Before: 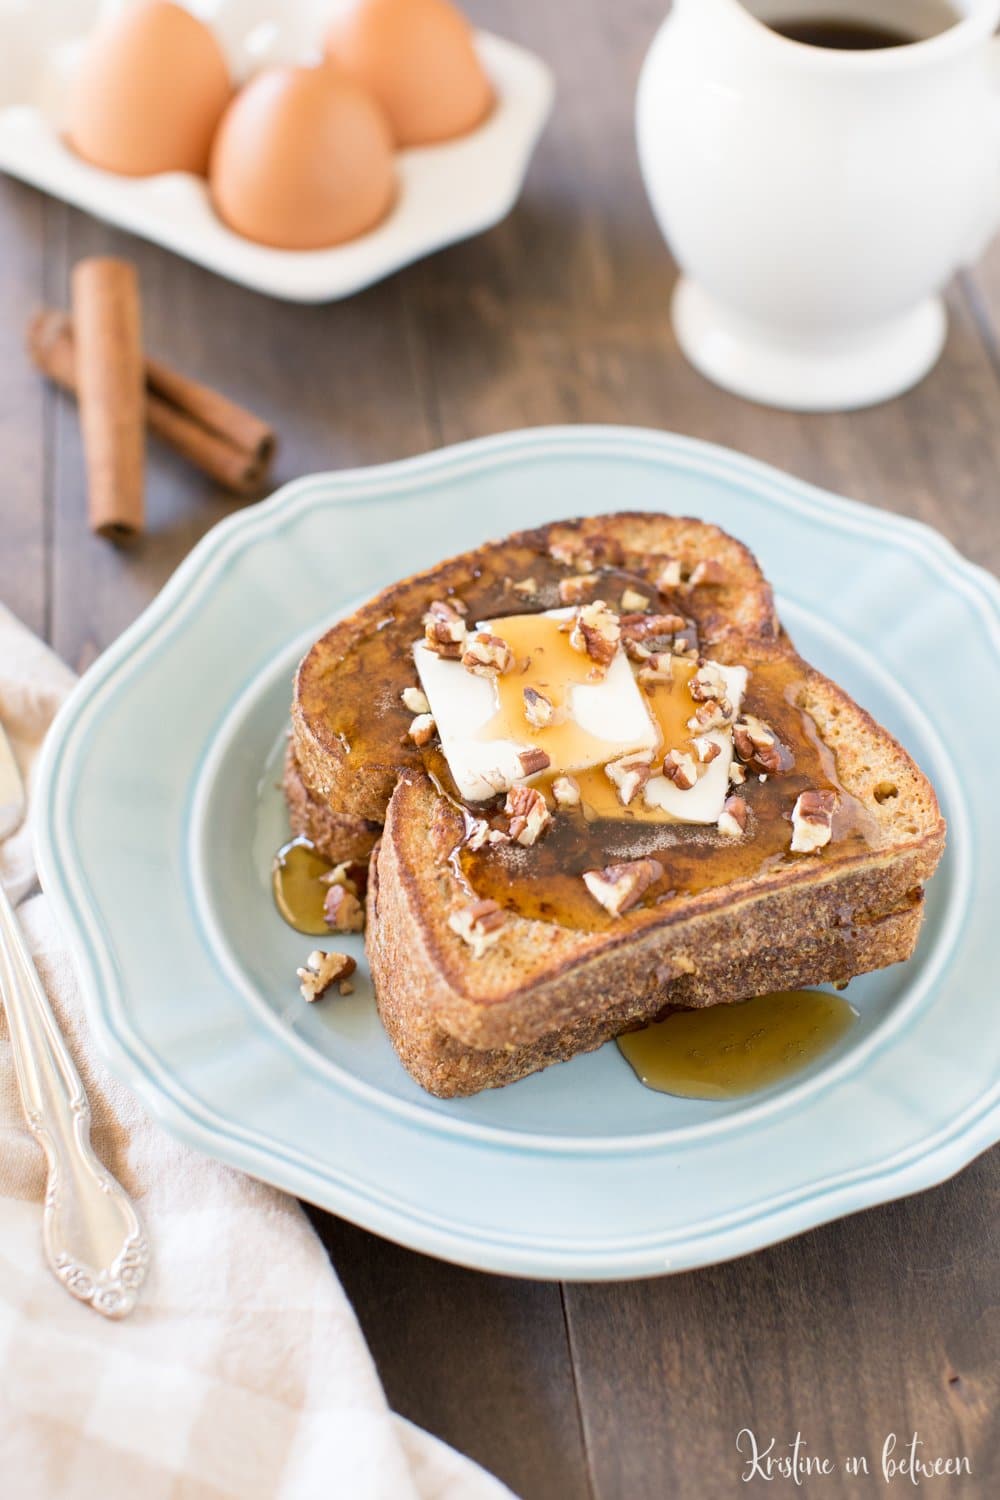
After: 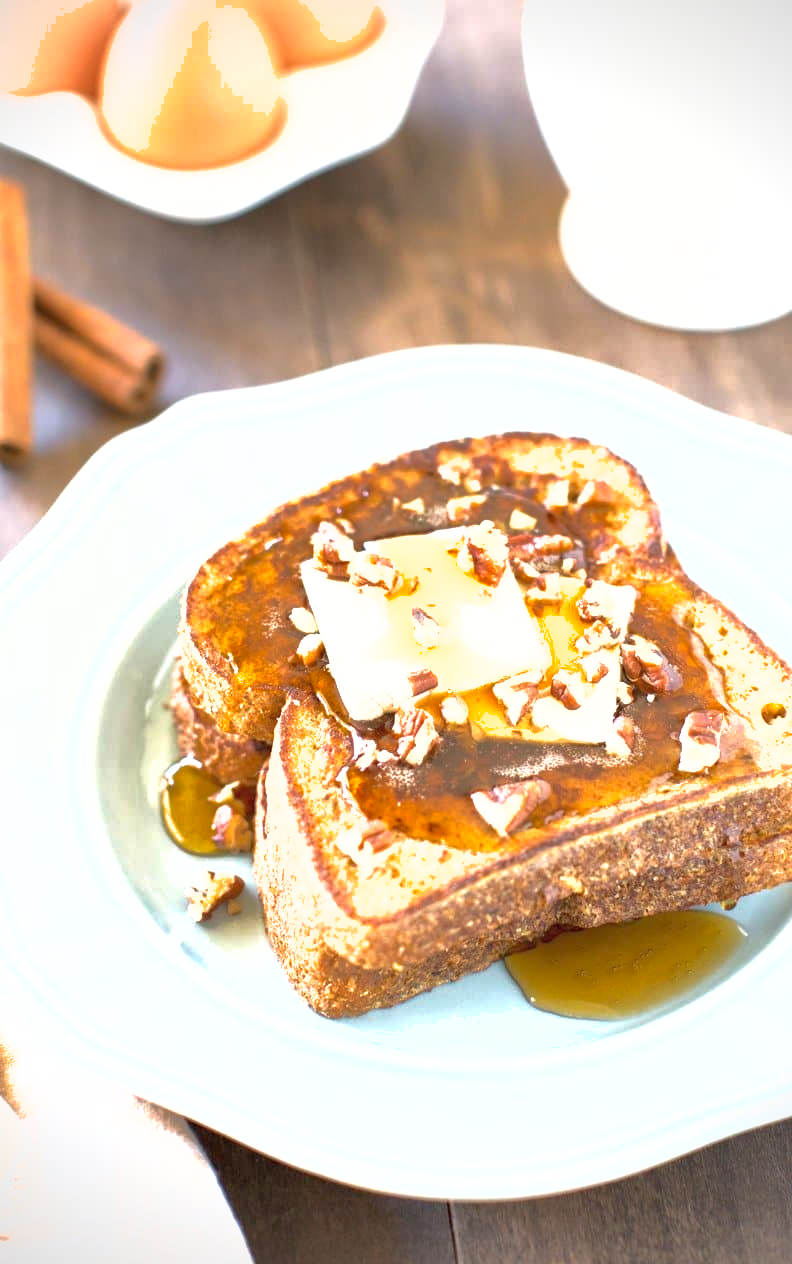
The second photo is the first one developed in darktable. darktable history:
shadows and highlights: on, module defaults
exposure: exposure 1.137 EV, compensate highlight preservation false
crop: left 11.225%, top 5.381%, right 9.565%, bottom 10.314%
vignetting: fall-off start 91.19%
